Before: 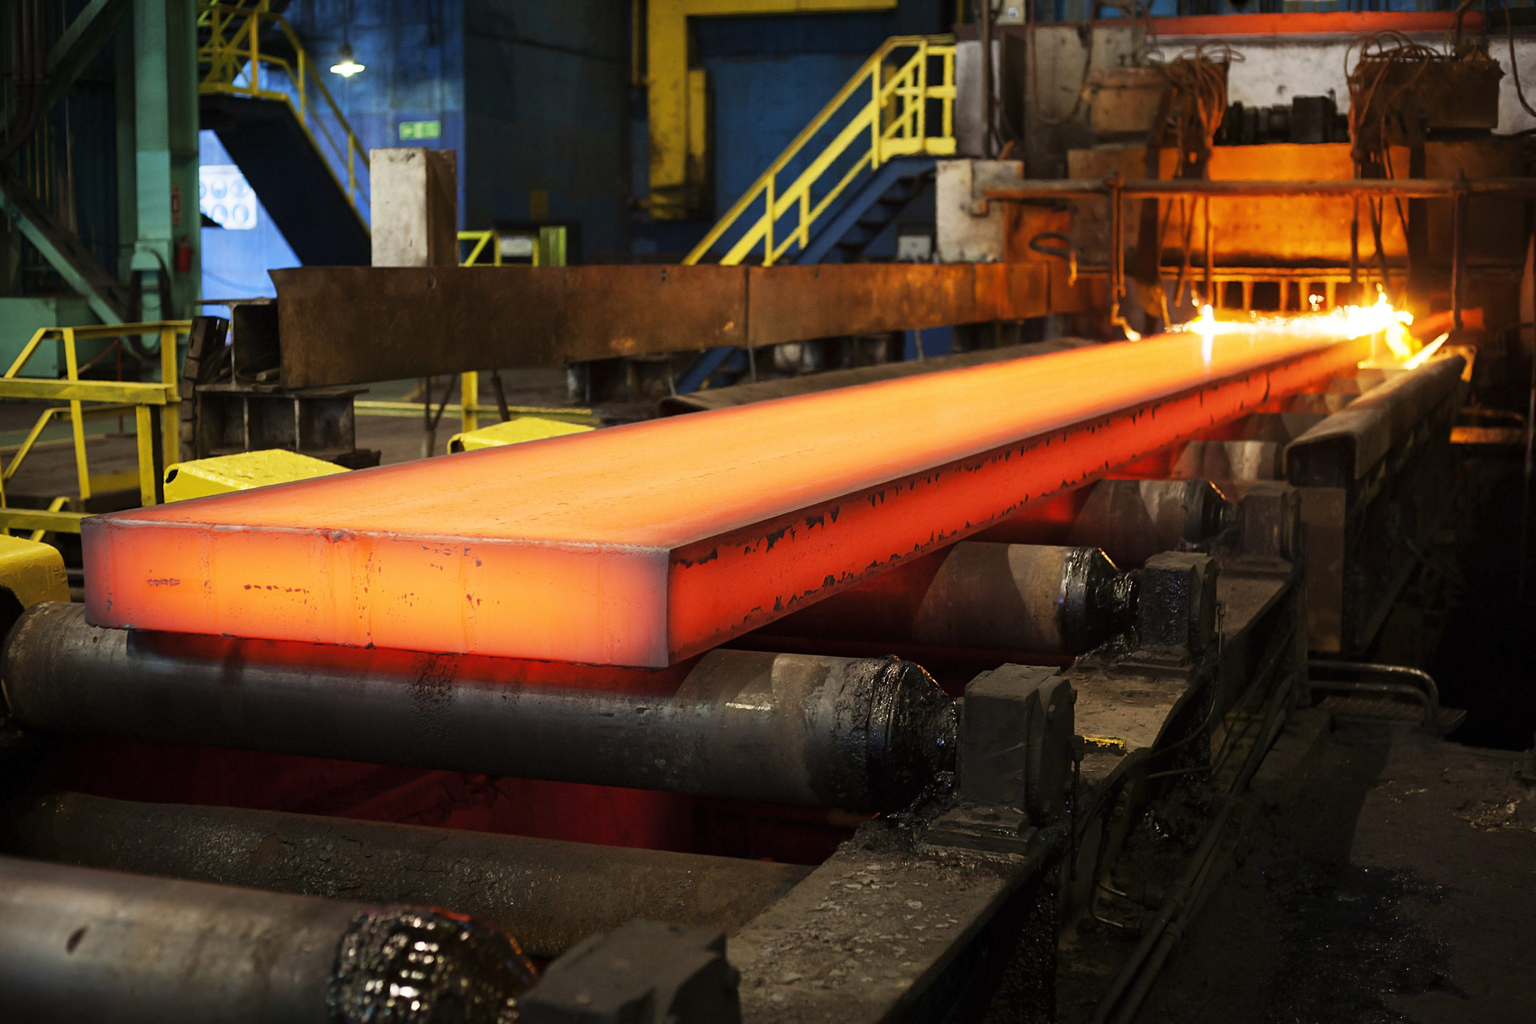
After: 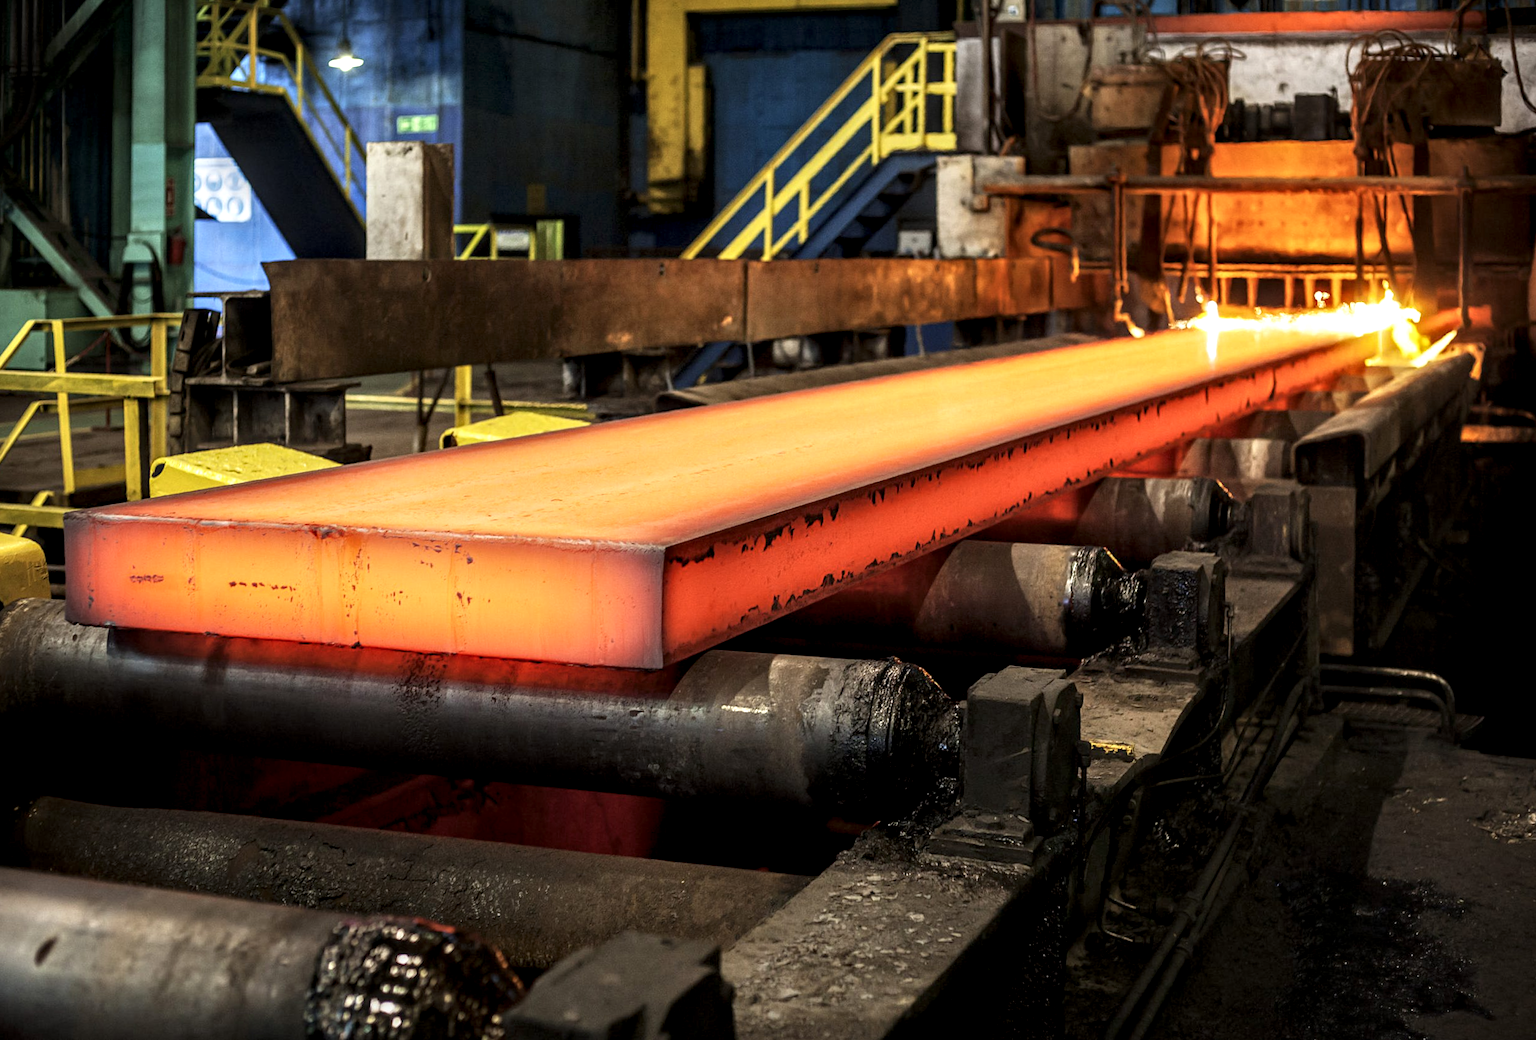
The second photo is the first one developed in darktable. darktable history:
rotate and perspective: rotation 0.226°, lens shift (vertical) -0.042, crop left 0.023, crop right 0.982, crop top 0.006, crop bottom 0.994
local contrast: highlights 0%, shadows 0%, detail 182%
